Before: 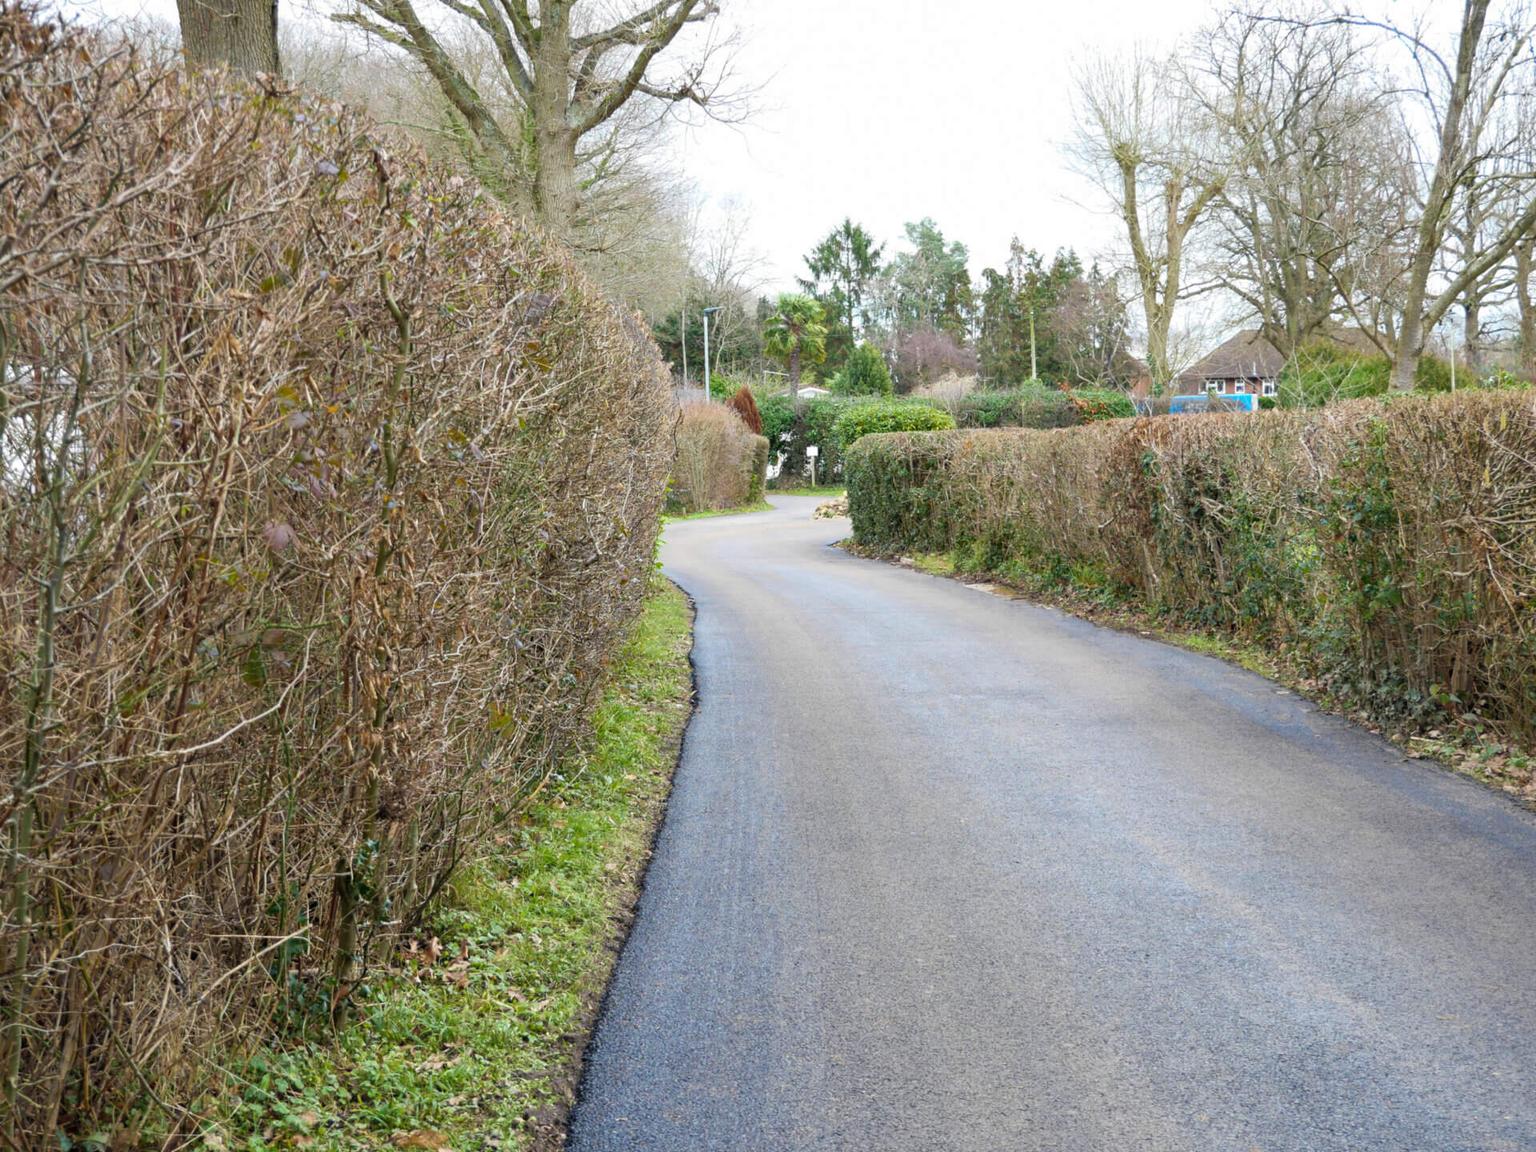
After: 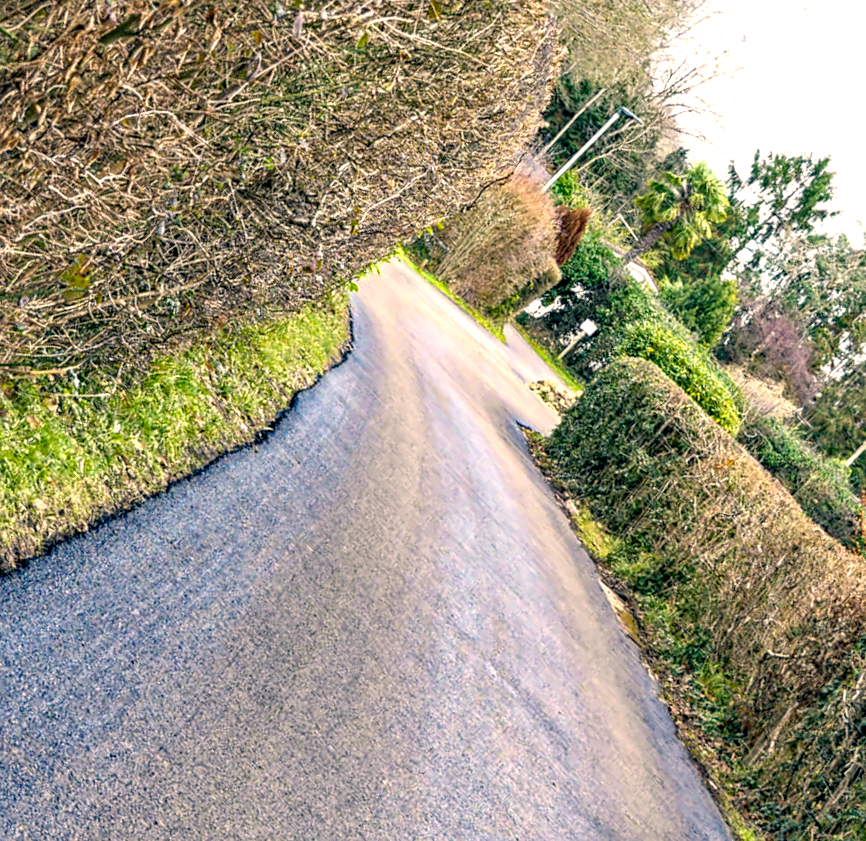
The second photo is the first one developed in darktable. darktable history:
local contrast: highlights 60%, shadows 61%, detail 160%
haze removal: strength 0.507, distance 0.429, compatibility mode true, adaptive false
color correction: highlights a* 10.31, highlights b* 14.63, shadows a* -9.58, shadows b* -14.98
tone equalizer: -8 EV -0.443 EV, -7 EV -0.402 EV, -6 EV -0.341 EV, -5 EV -0.253 EV, -3 EV 0.234 EV, -2 EV 0.361 EV, -1 EV 0.4 EV, +0 EV 0.405 EV
sharpen: amount 0.215
crop and rotate: angle -46.24°, top 16.192%, right 0.996%, bottom 11.715%
